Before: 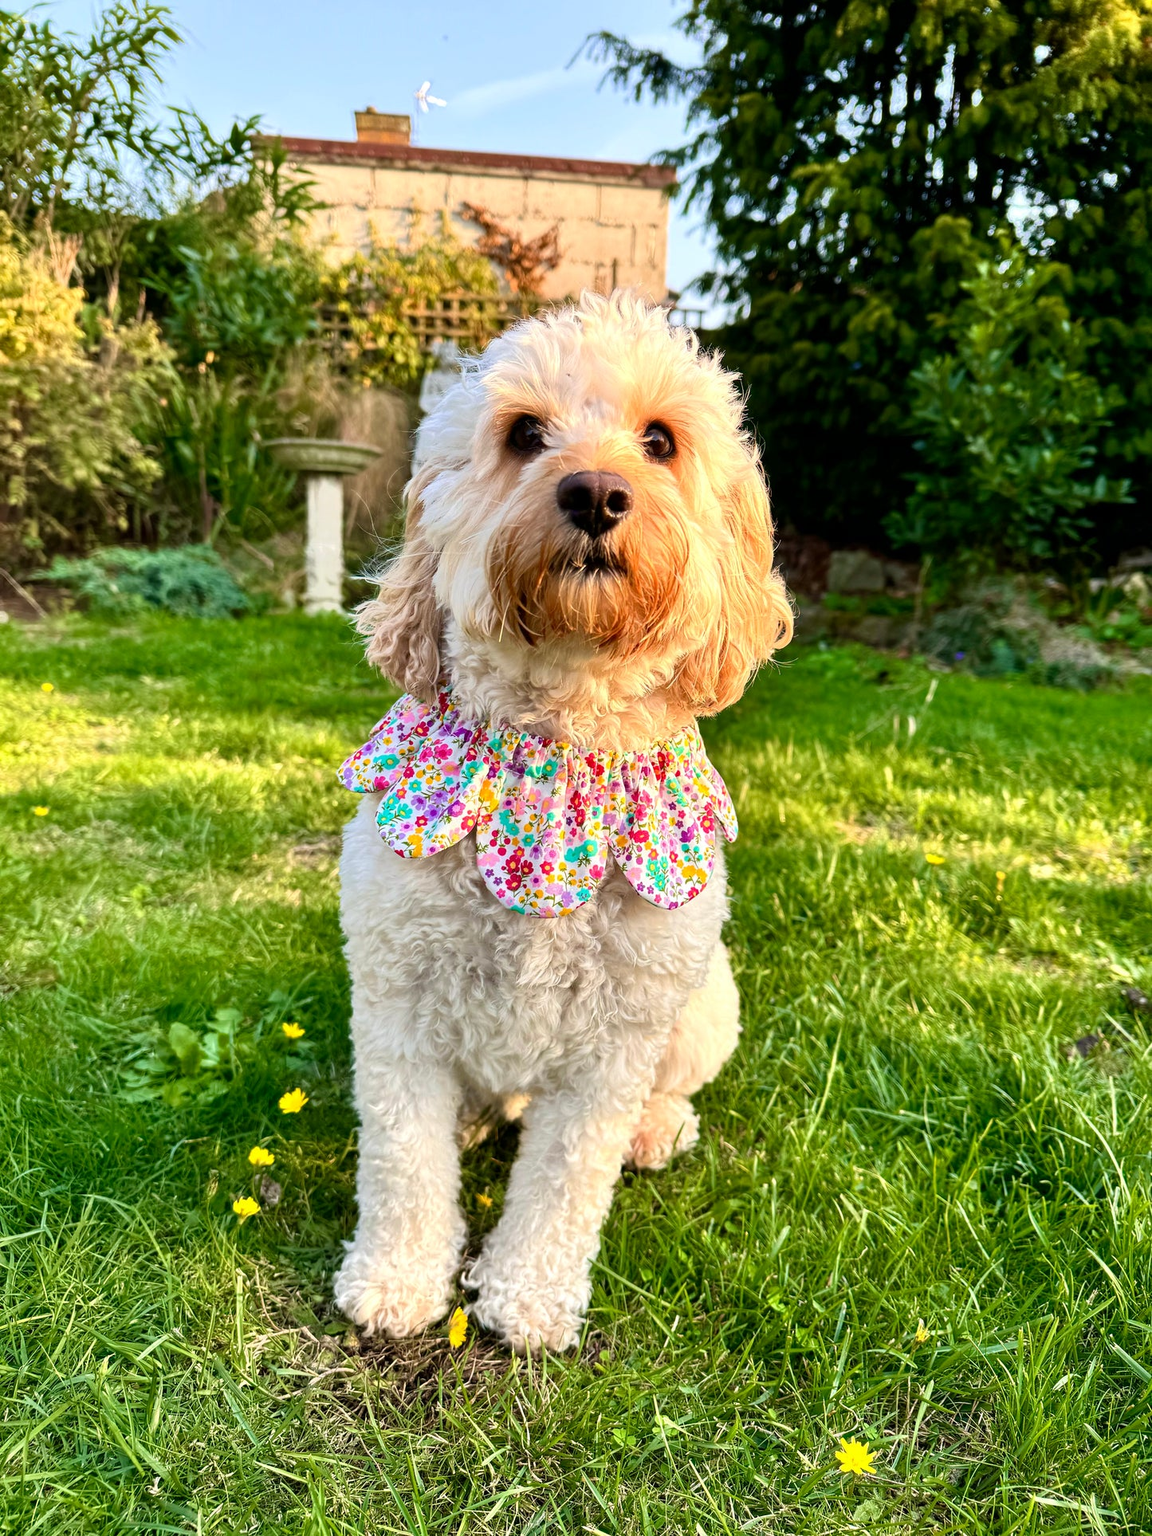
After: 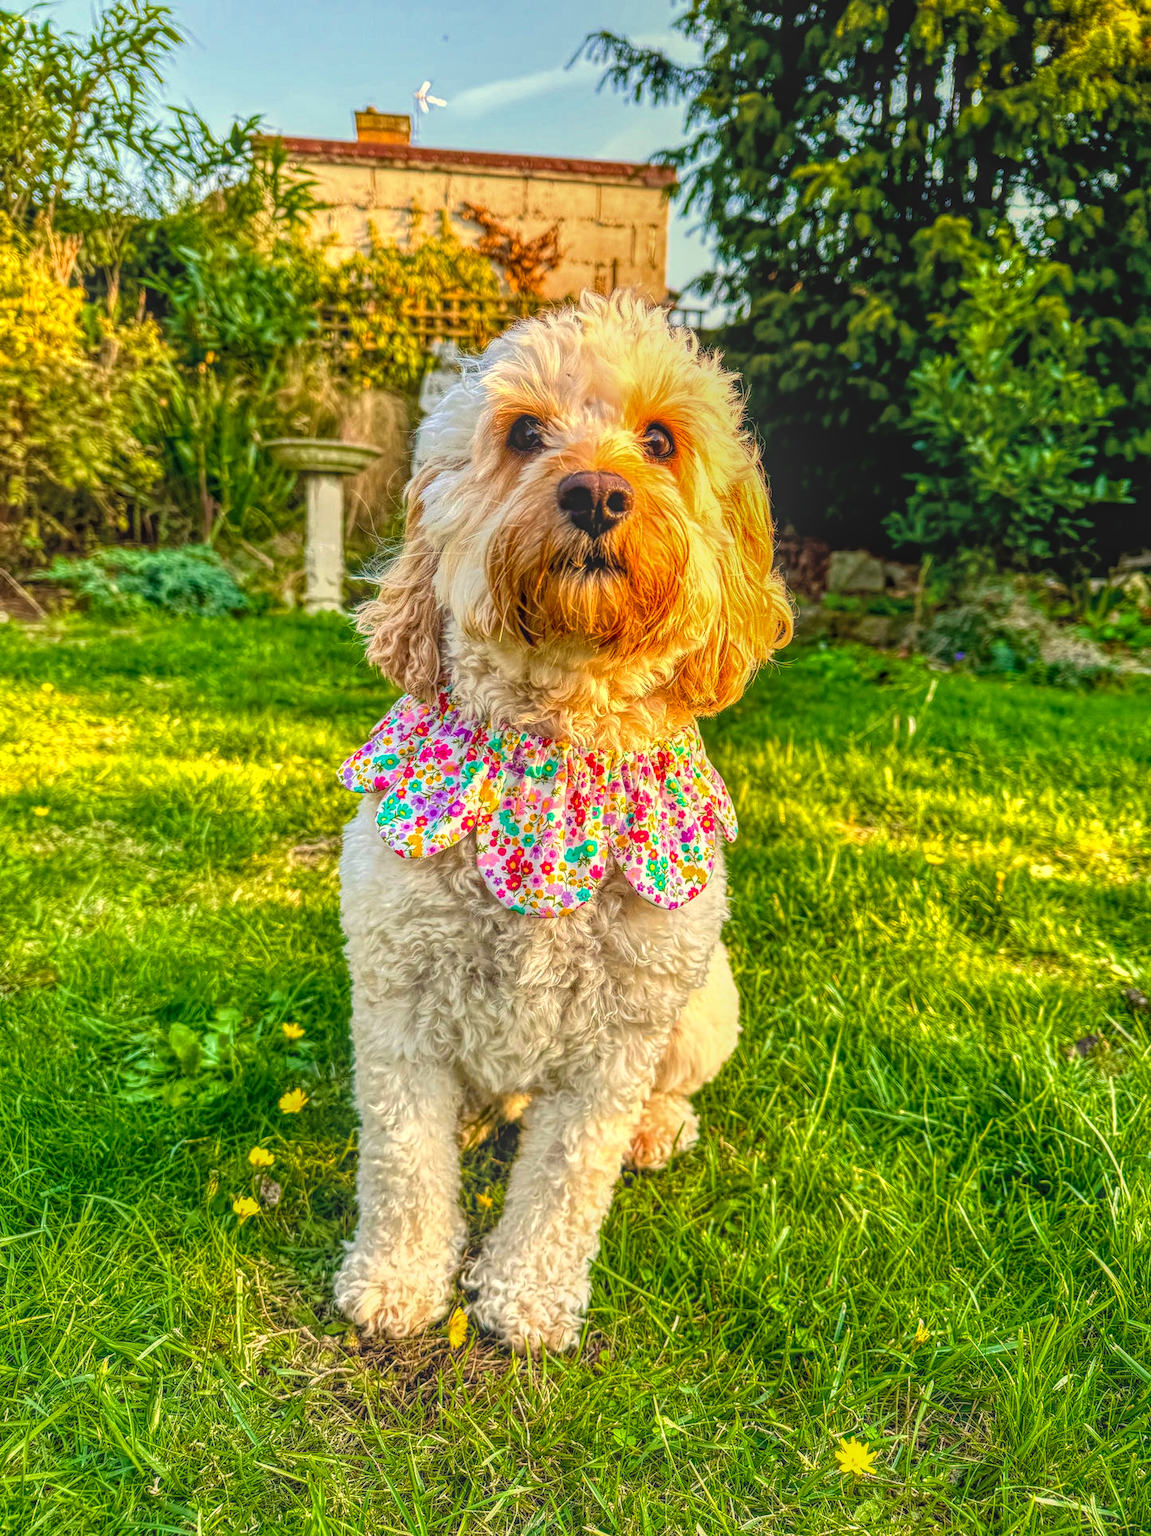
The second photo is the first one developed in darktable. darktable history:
exposure: black level correction 0.001, exposure 0.14 EV, compensate highlight preservation false
color balance rgb: perceptual saturation grading › global saturation 20%, global vibrance 20%
white balance: red 1.029, blue 0.92
local contrast: highlights 20%, shadows 30%, detail 200%, midtone range 0.2
